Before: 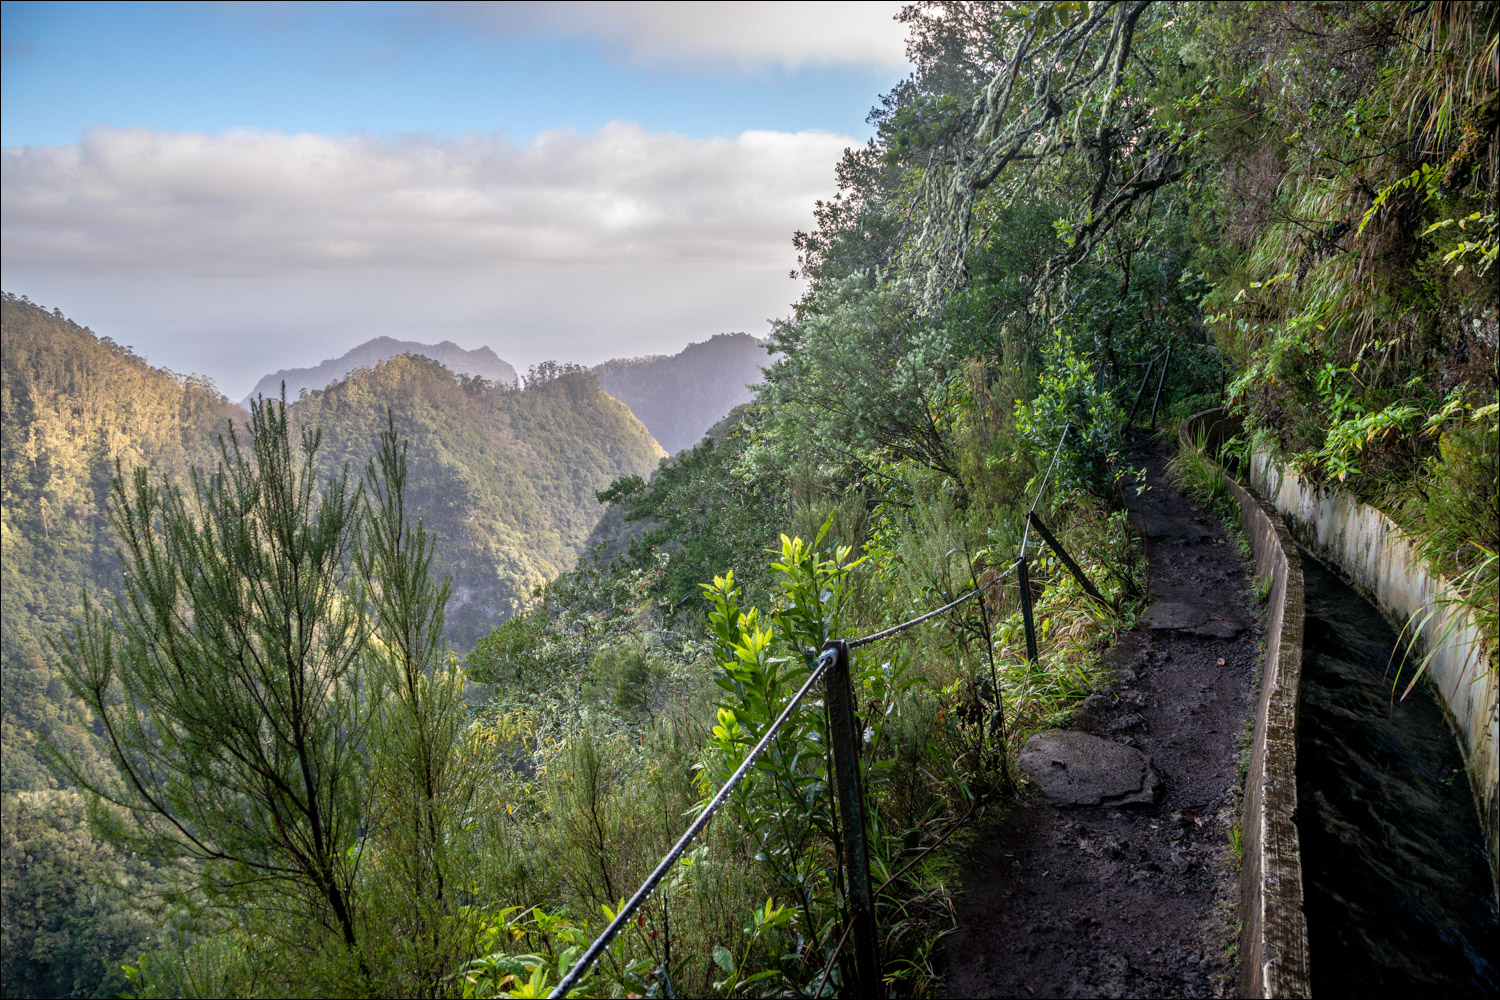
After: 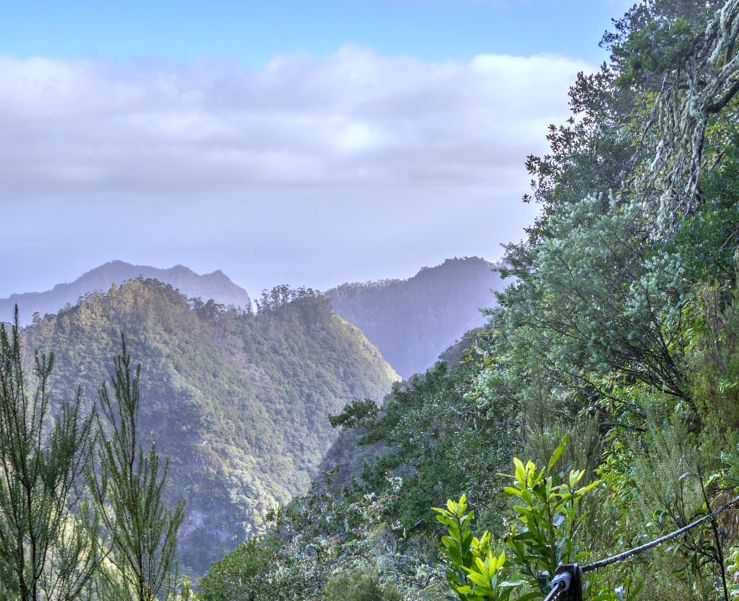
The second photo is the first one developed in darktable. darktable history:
white balance: red 0.948, green 1.02, blue 1.176
crop: left 17.835%, top 7.675%, right 32.881%, bottom 32.213%
